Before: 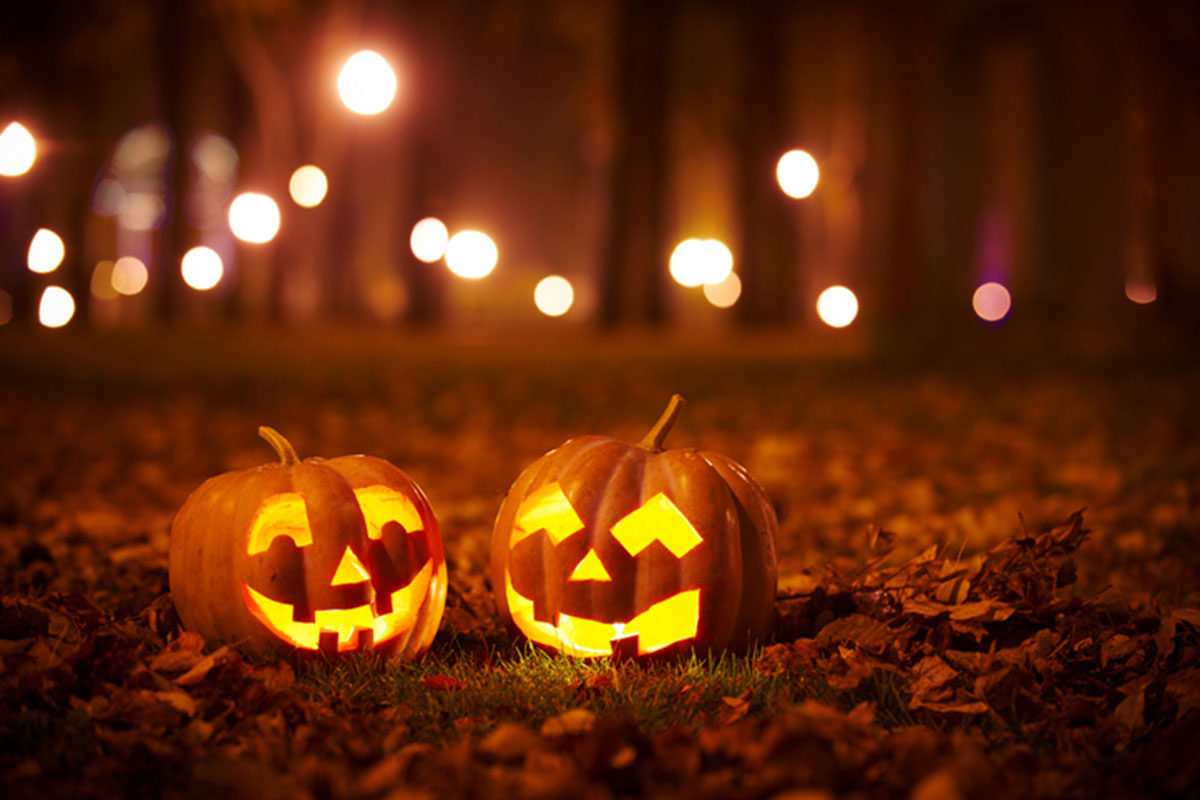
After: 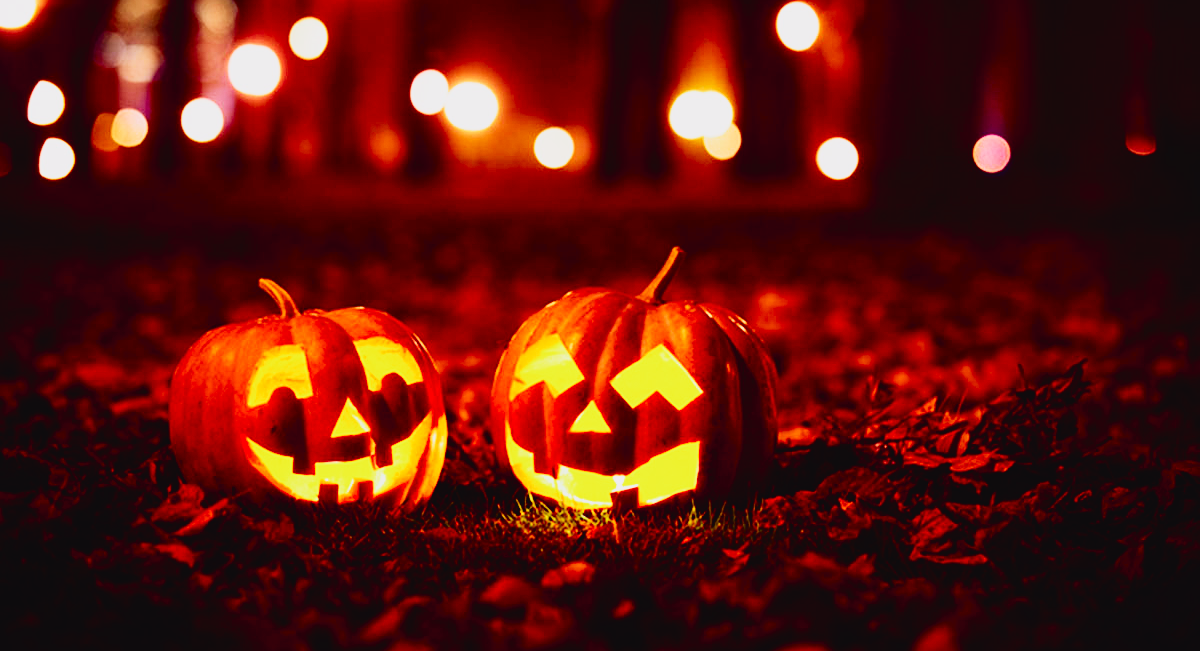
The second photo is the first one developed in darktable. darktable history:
crop and rotate: top 18.507%
sigmoid: contrast 1.81, skew -0.21, preserve hue 0%, red attenuation 0.1, red rotation 0.035, green attenuation 0.1, green rotation -0.017, blue attenuation 0.15, blue rotation -0.052, base primaries Rec2020
sharpen: radius 1.272, amount 0.305, threshold 0
tone curve: curves: ch0 [(0, 0.031) (0.139, 0.084) (0.311, 0.278) (0.495, 0.544) (0.718, 0.816) (0.841, 0.909) (1, 0.967)]; ch1 [(0, 0) (0.272, 0.249) (0.388, 0.385) (0.469, 0.456) (0.495, 0.497) (0.538, 0.545) (0.578, 0.595) (0.707, 0.778) (1, 1)]; ch2 [(0, 0) (0.125, 0.089) (0.353, 0.329) (0.443, 0.408) (0.502, 0.499) (0.557, 0.531) (0.608, 0.631) (1, 1)], color space Lab, independent channels, preserve colors none
